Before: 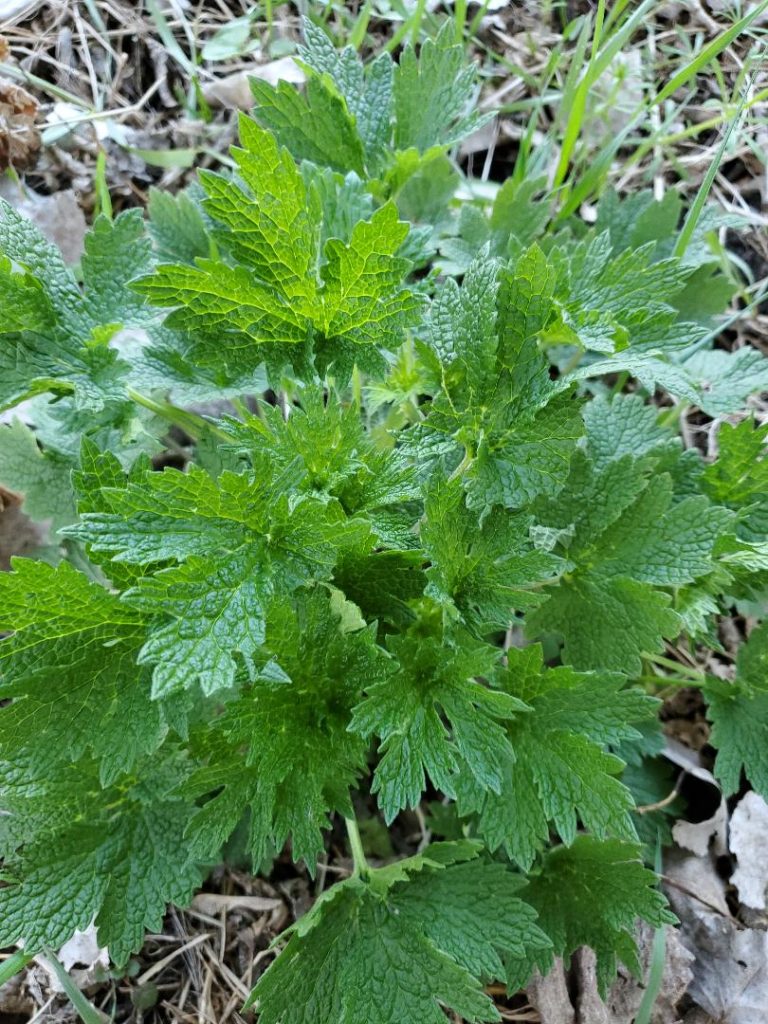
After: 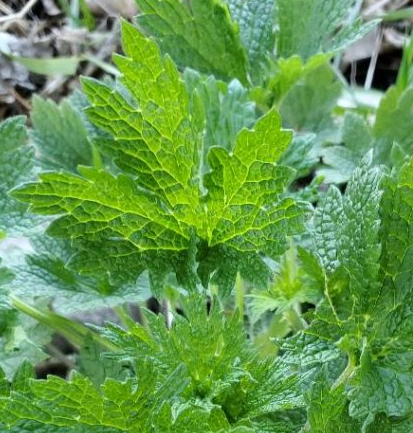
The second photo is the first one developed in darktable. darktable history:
tone equalizer: on, module defaults
crop: left 15.306%, top 9.065%, right 30.789%, bottom 48.638%
